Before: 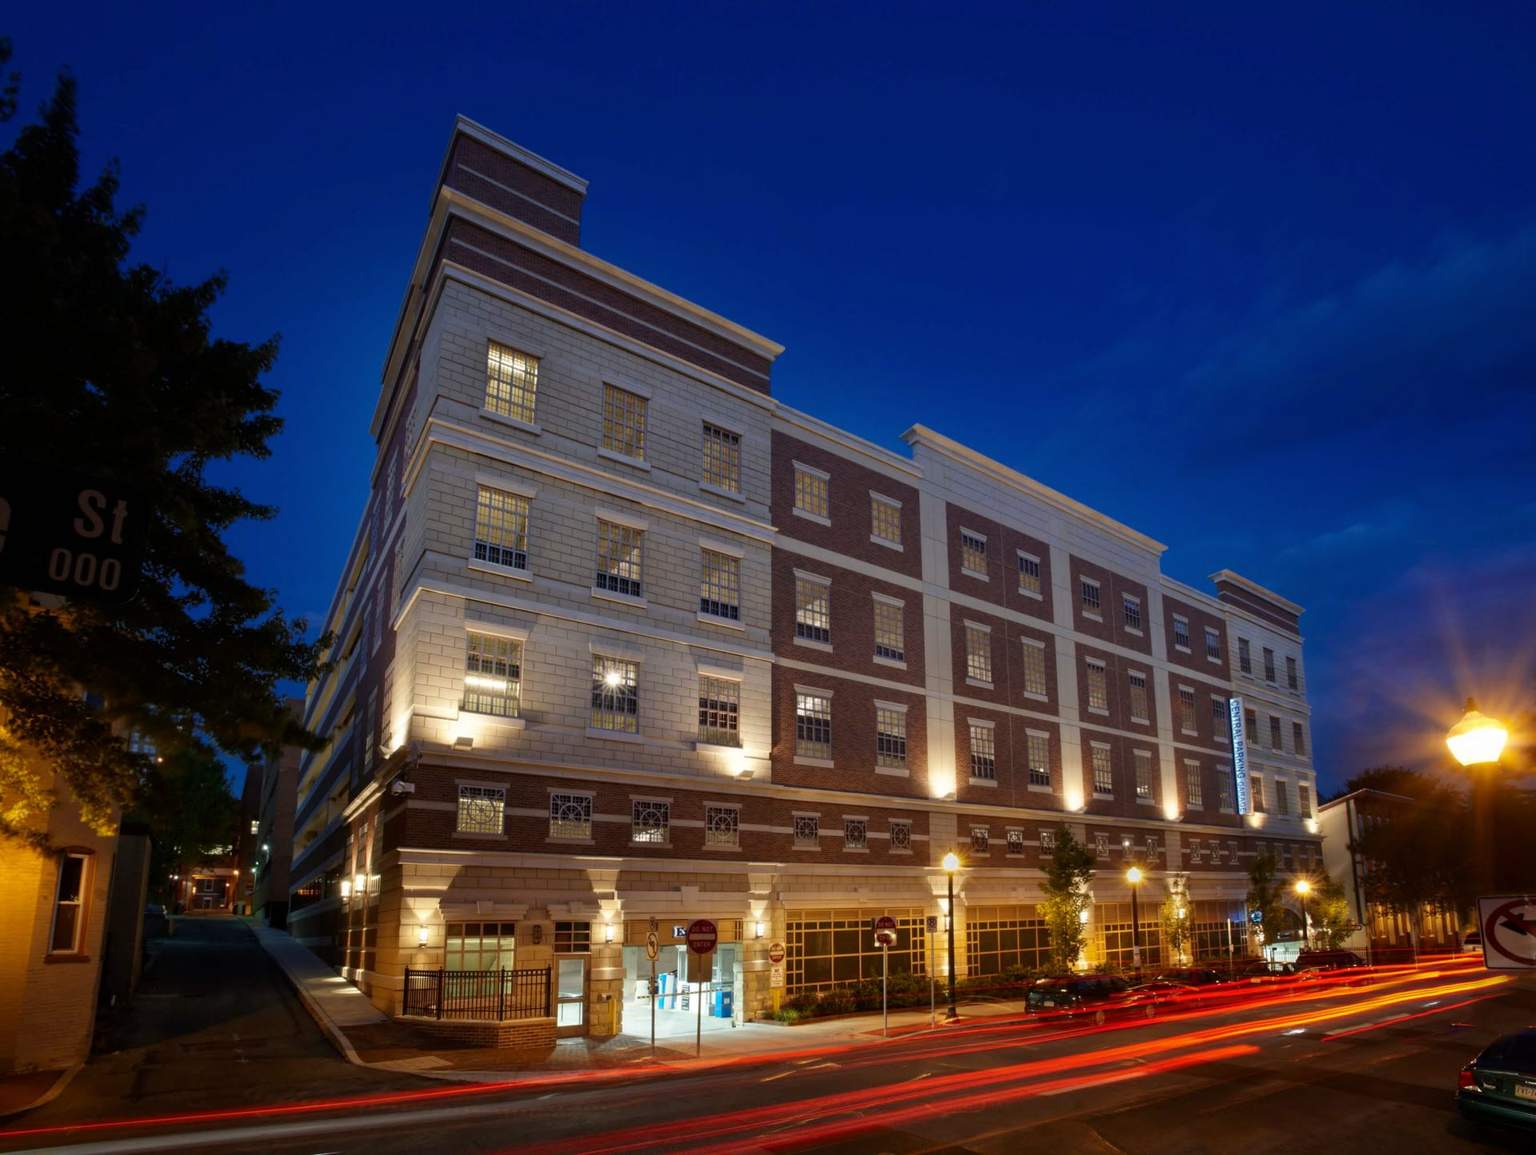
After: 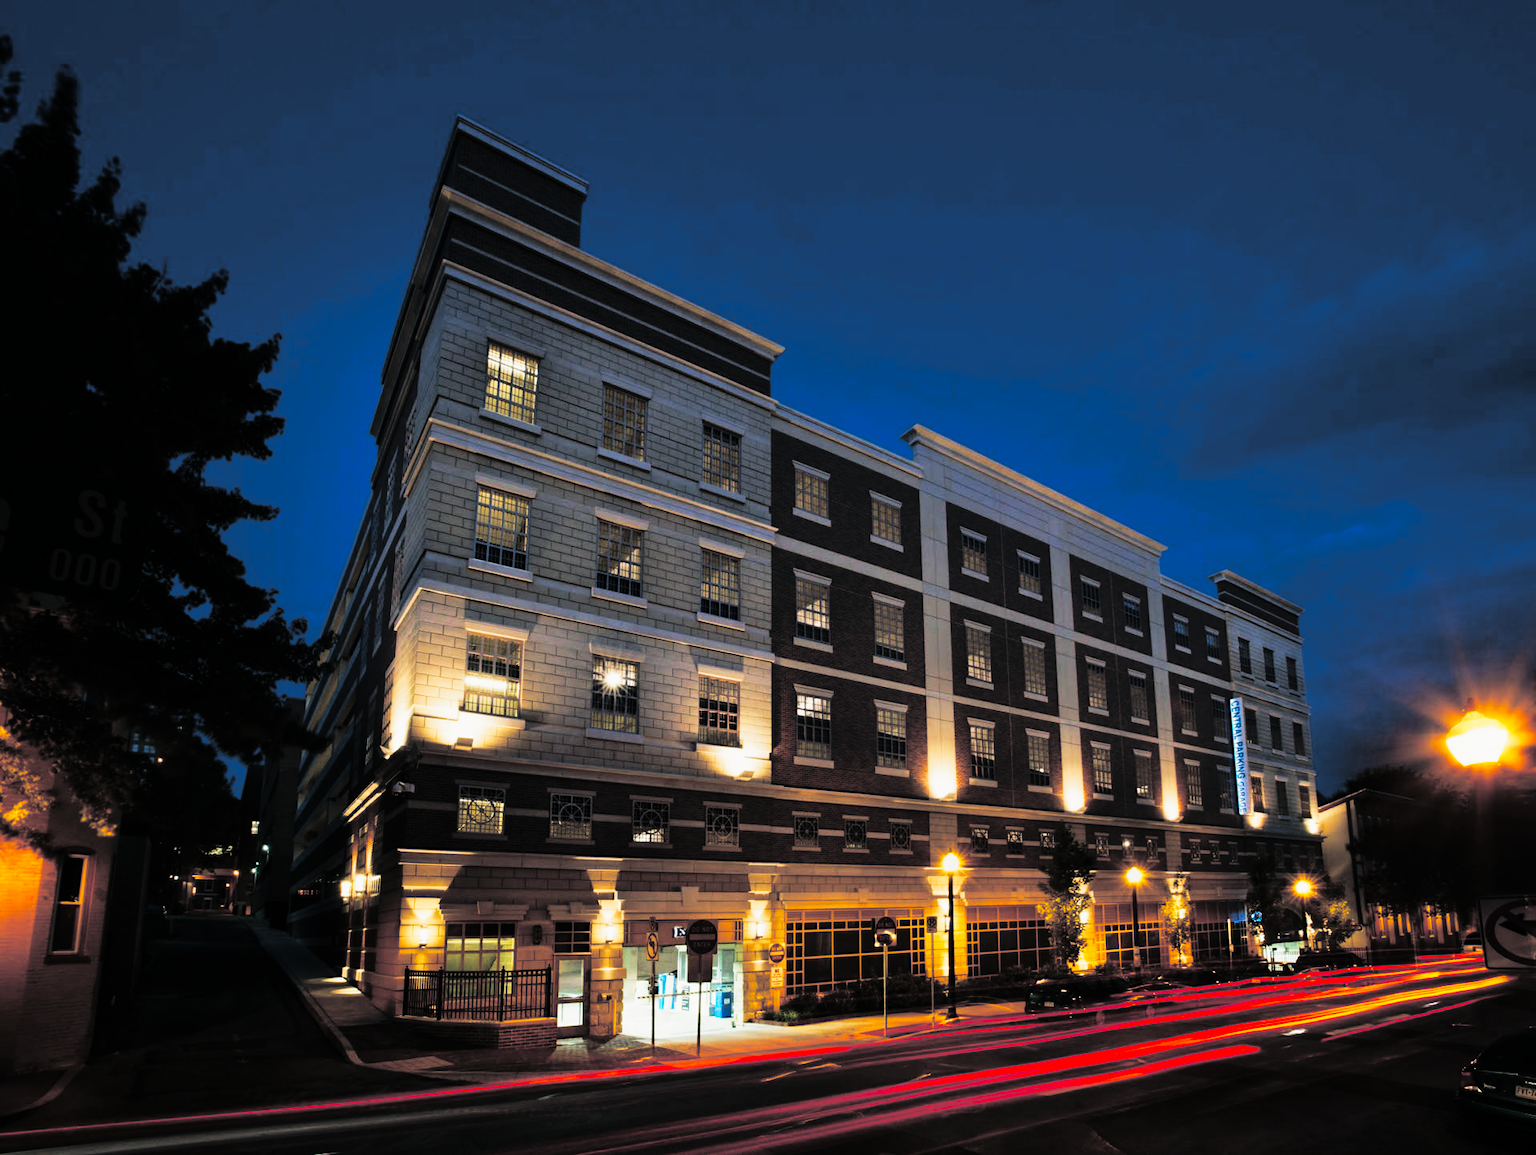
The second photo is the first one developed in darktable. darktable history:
tone curve: curves: ch0 [(0, 0) (0.003, 0.003) (0.011, 0.006) (0.025, 0.01) (0.044, 0.015) (0.069, 0.02) (0.1, 0.027) (0.136, 0.036) (0.177, 0.05) (0.224, 0.07) (0.277, 0.12) (0.335, 0.208) (0.399, 0.334) (0.468, 0.473) (0.543, 0.636) (0.623, 0.795) (0.709, 0.907) (0.801, 0.97) (0.898, 0.989) (1, 1)], preserve colors none
filmic rgb: black relative exposure -13 EV, threshold 3 EV, target white luminance 85%, hardness 6.3, latitude 42.11%, contrast 0.858, shadows ↔ highlights balance 8.63%, color science v4 (2020), enable highlight reconstruction true
split-toning: shadows › hue 201.6°, shadows › saturation 0.16, highlights › hue 50.4°, highlights › saturation 0.2, balance -49.9
